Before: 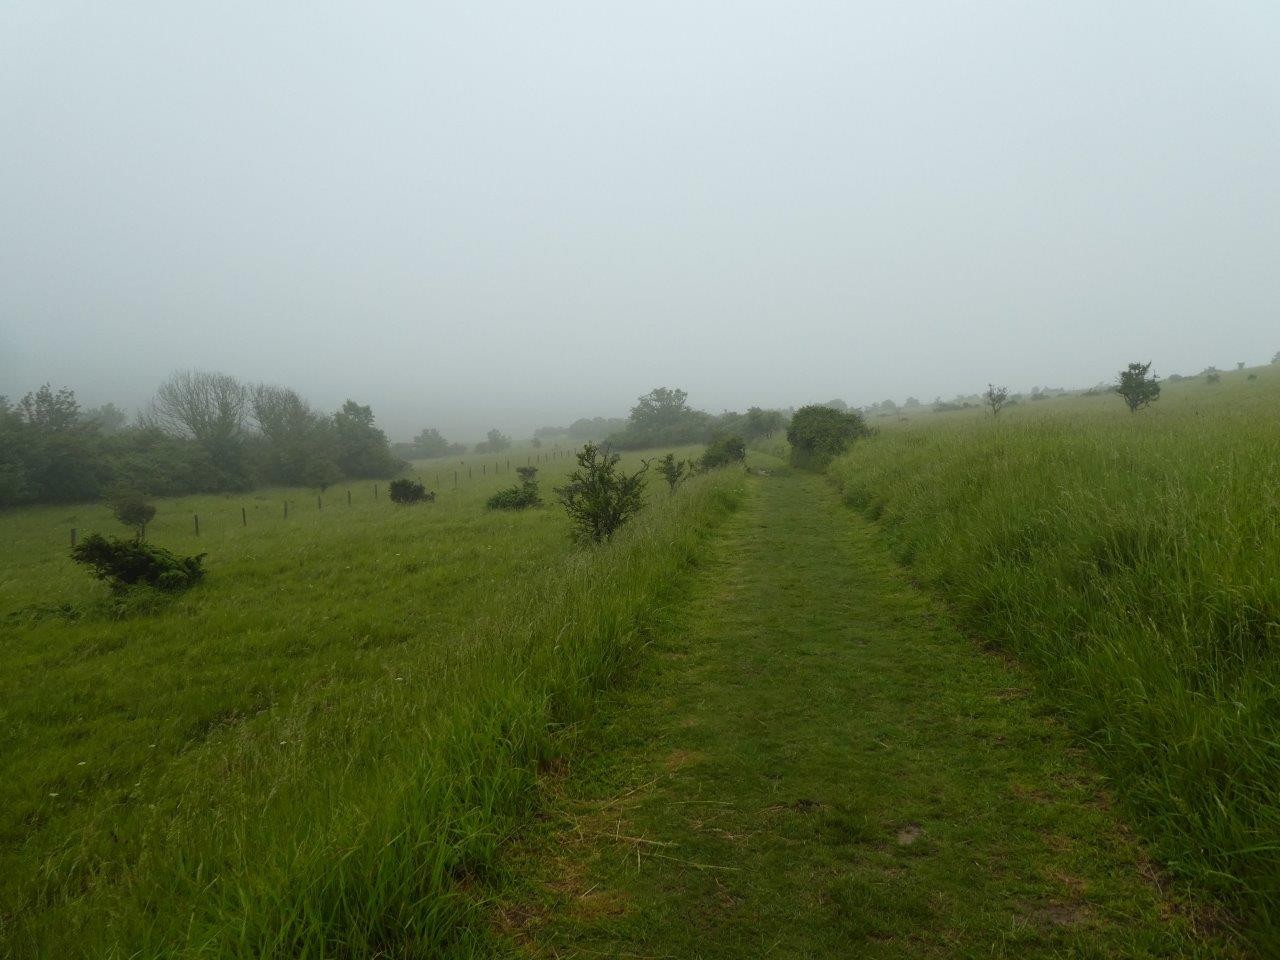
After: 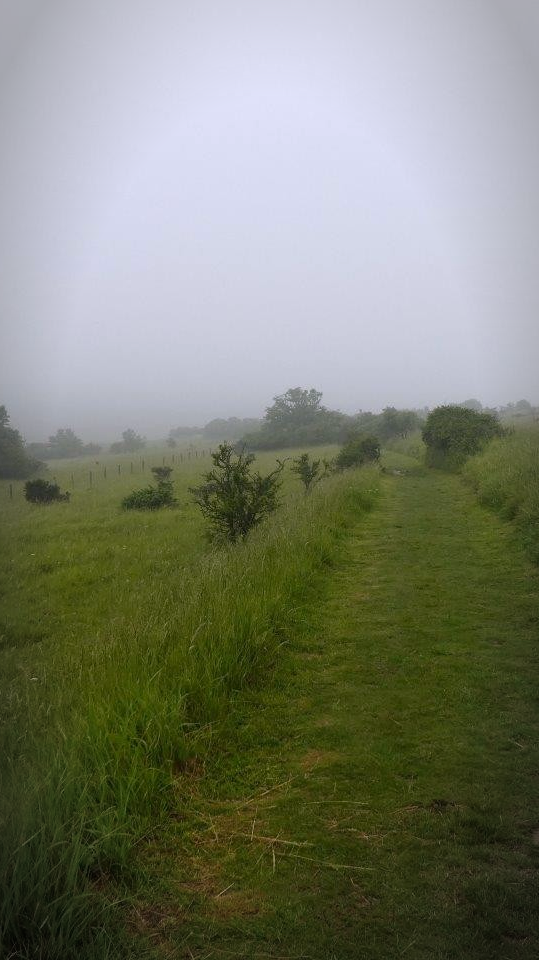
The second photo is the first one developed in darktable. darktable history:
white balance: red 1.05, blue 1.072
crop: left 28.583%, right 29.231%
vignetting: automatic ratio true
